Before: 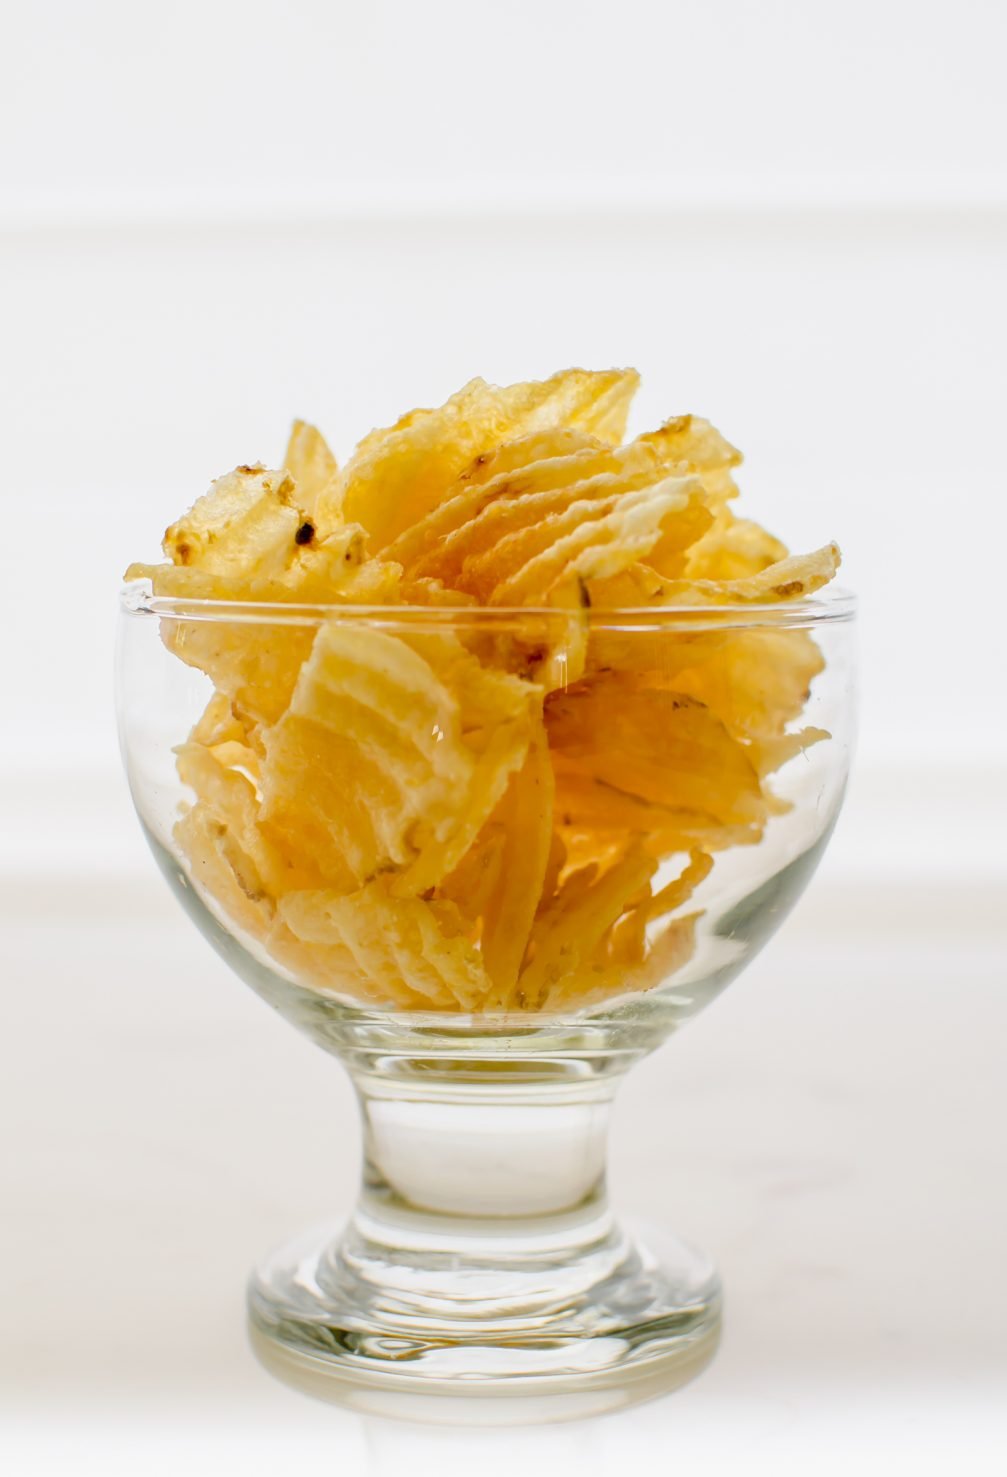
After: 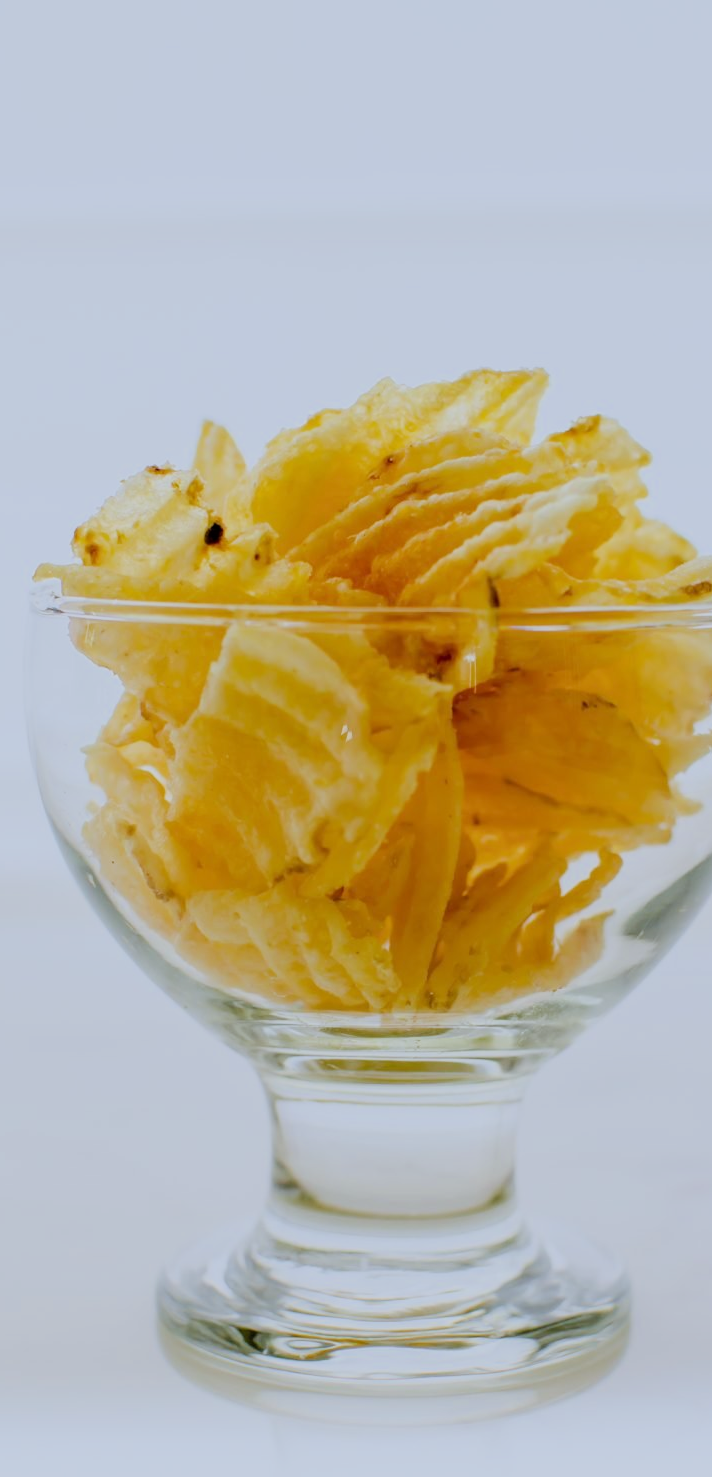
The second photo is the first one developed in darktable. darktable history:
filmic rgb: black relative exposure -7.65 EV, white relative exposure 4.56 EV, hardness 3.61, contrast 1.05
white balance: red 0.931, blue 1.11
crop and rotate: left 9.061%, right 20.142%
